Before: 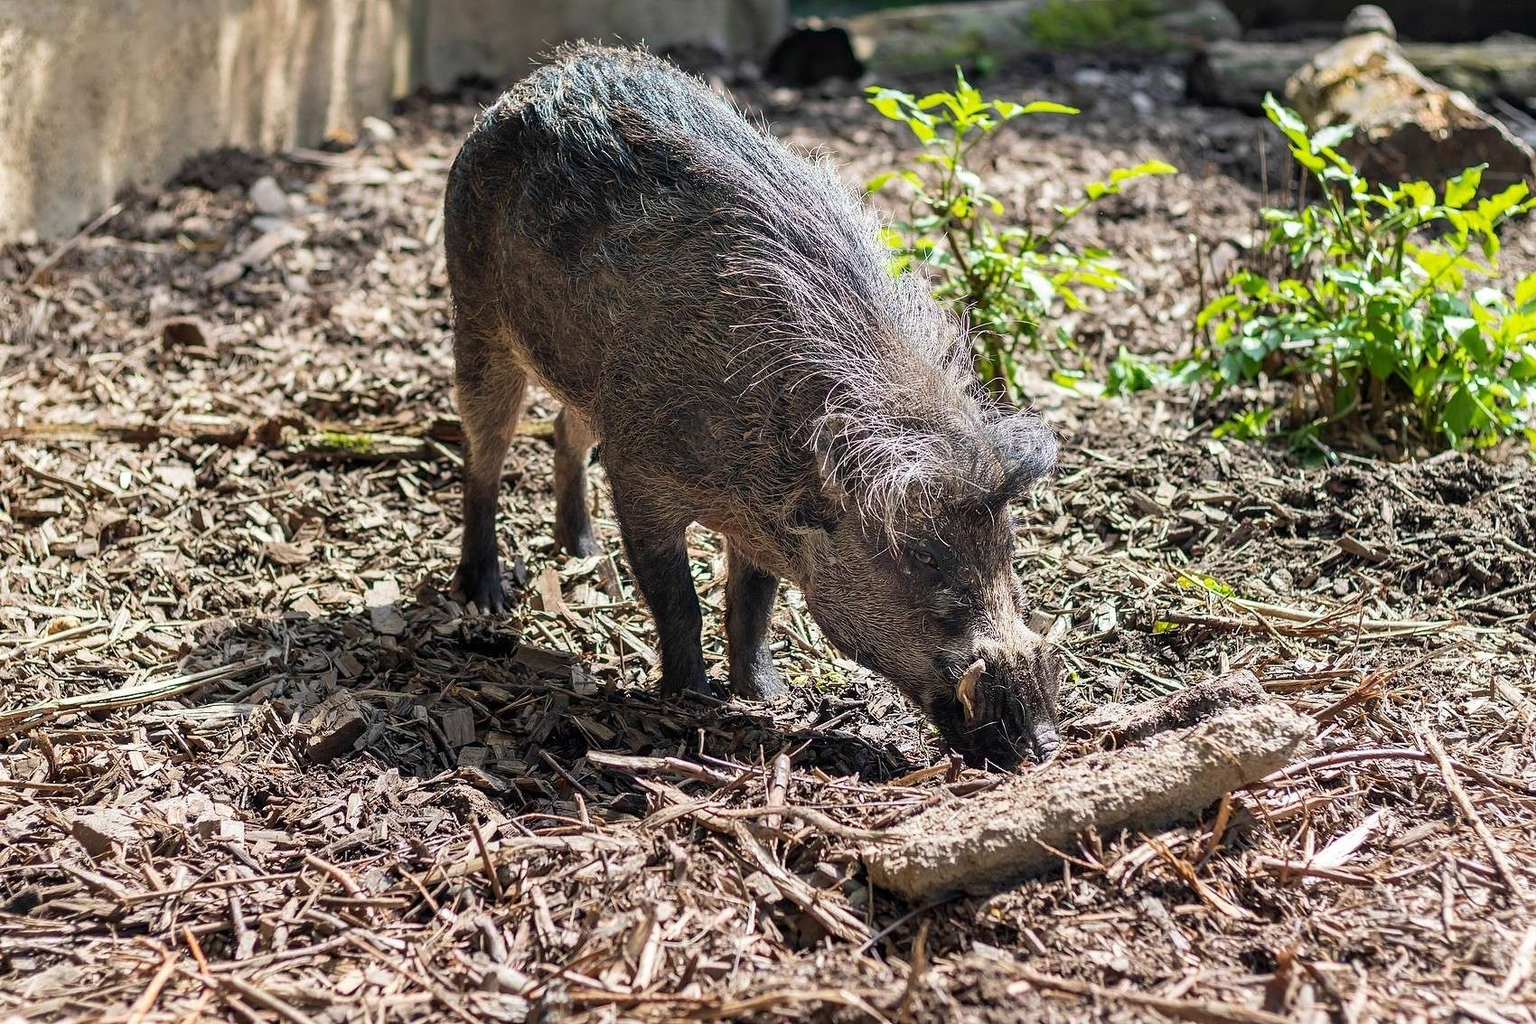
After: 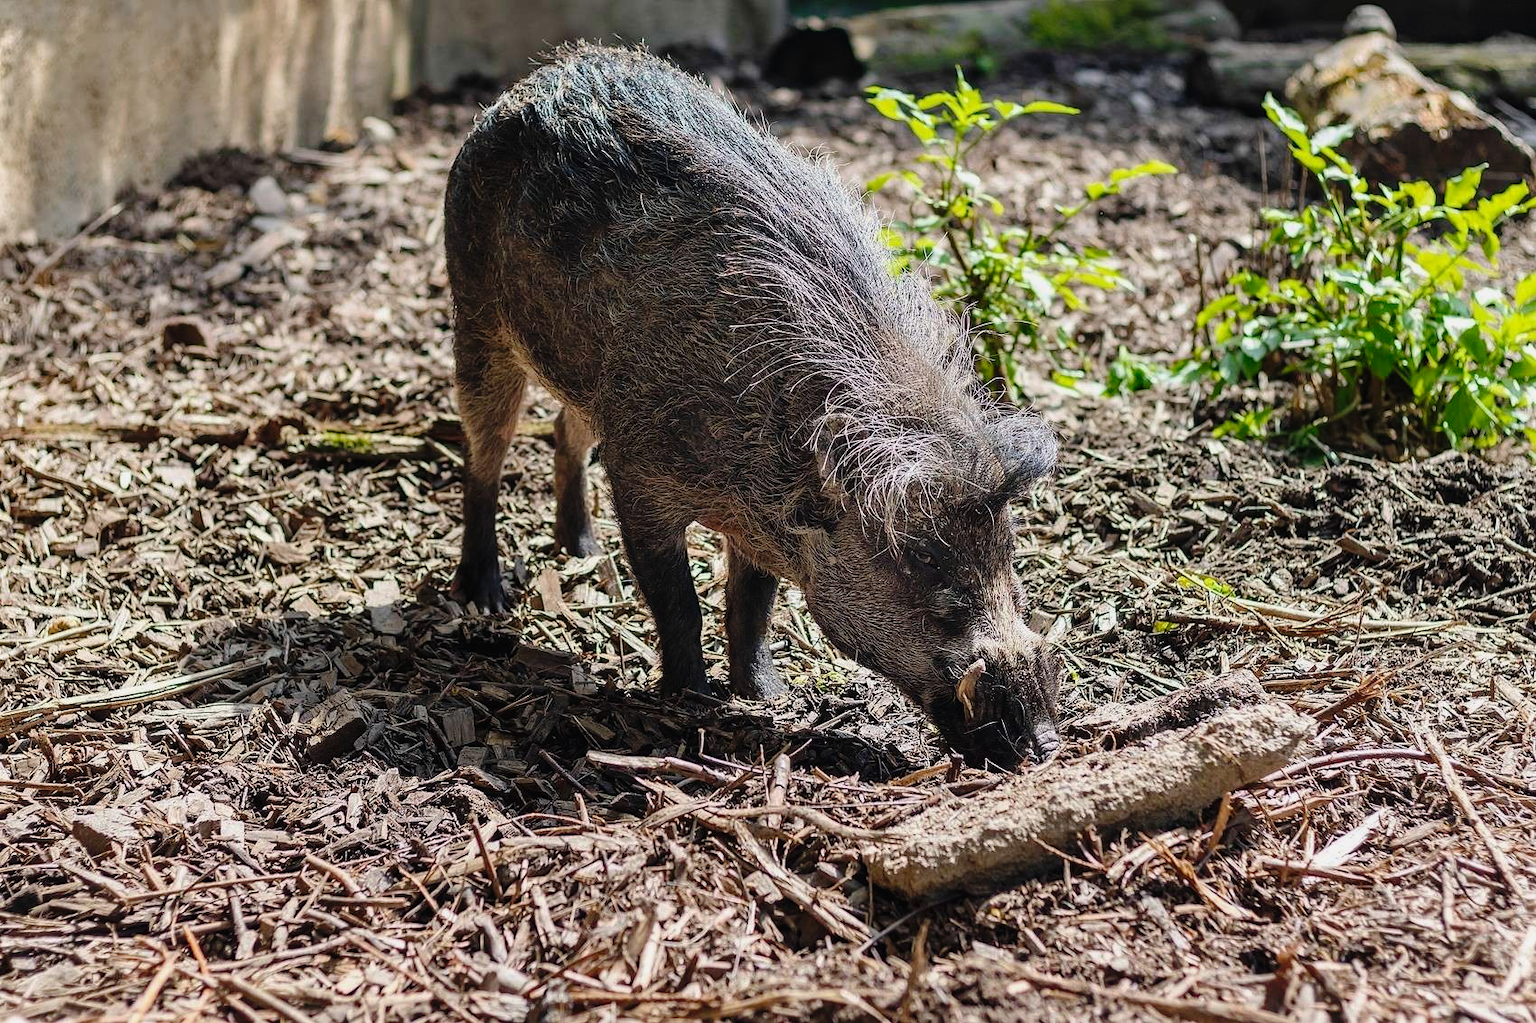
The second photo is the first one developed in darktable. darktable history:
tone curve: curves: ch0 [(0, 0.013) (0.175, 0.11) (0.337, 0.304) (0.498, 0.485) (0.78, 0.742) (0.993, 0.954)]; ch1 [(0, 0) (0.294, 0.184) (0.359, 0.34) (0.362, 0.35) (0.43, 0.41) (0.469, 0.463) (0.495, 0.502) (0.54, 0.563) (0.612, 0.641) (1, 1)]; ch2 [(0, 0) (0.44, 0.437) (0.495, 0.502) (0.524, 0.534) (0.557, 0.56) (0.634, 0.654) (0.728, 0.722) (1, 1)], preserve colors none
